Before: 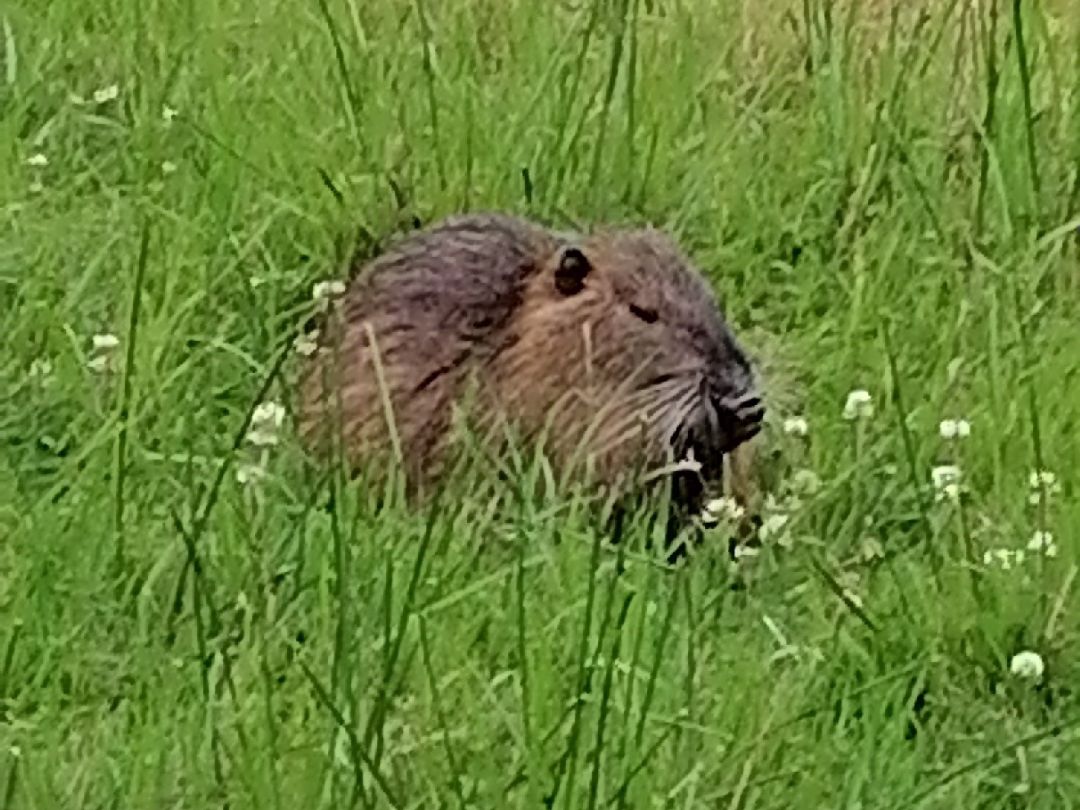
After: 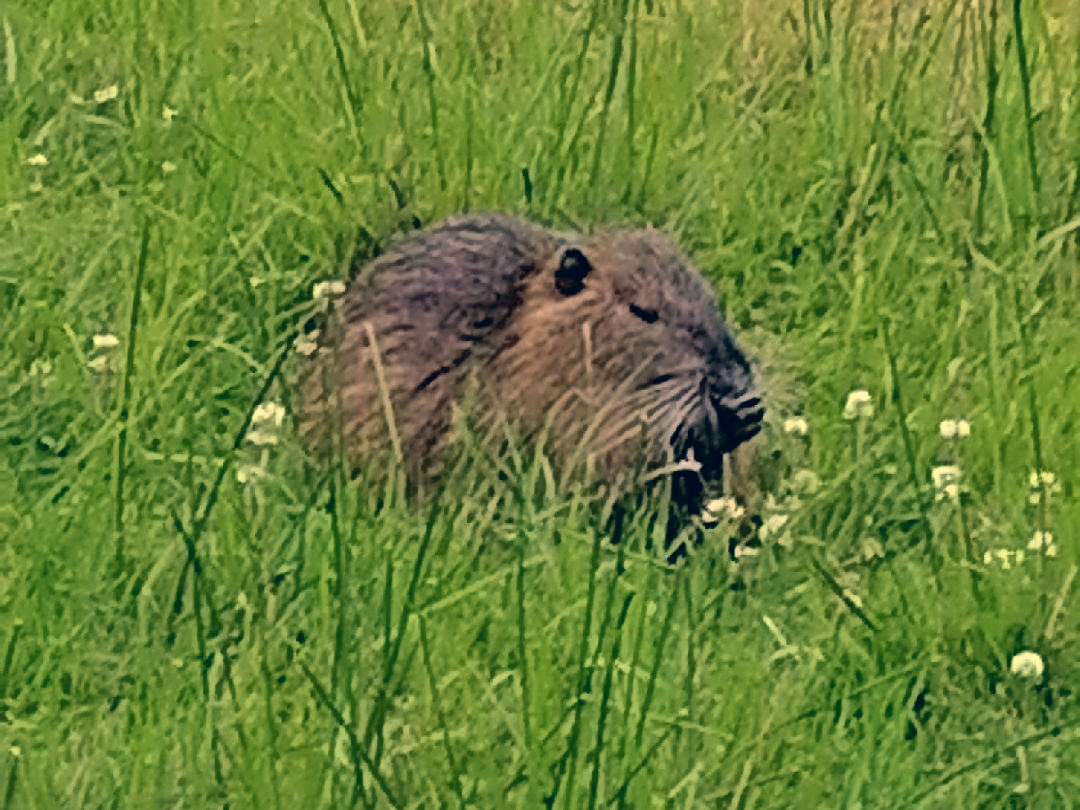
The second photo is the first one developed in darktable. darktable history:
color correction: highlights a* 10.3, highlights b* 14.54, shadows a* -10.13, shadows b* -14.81
